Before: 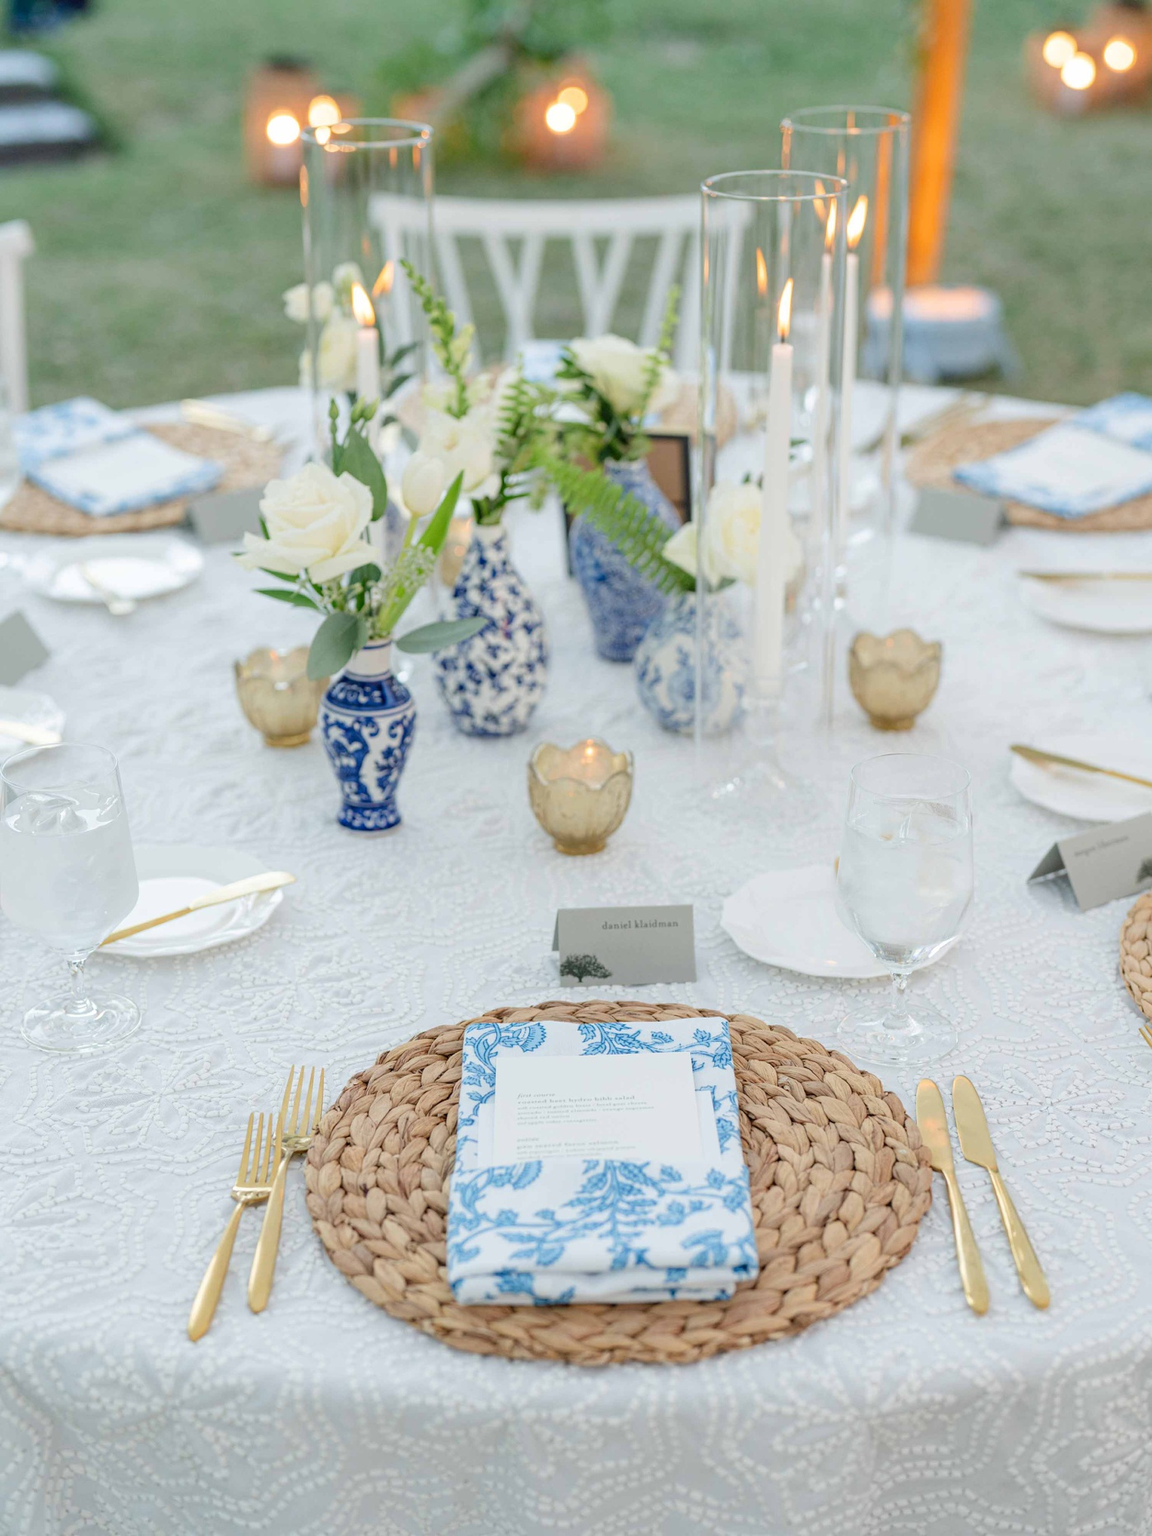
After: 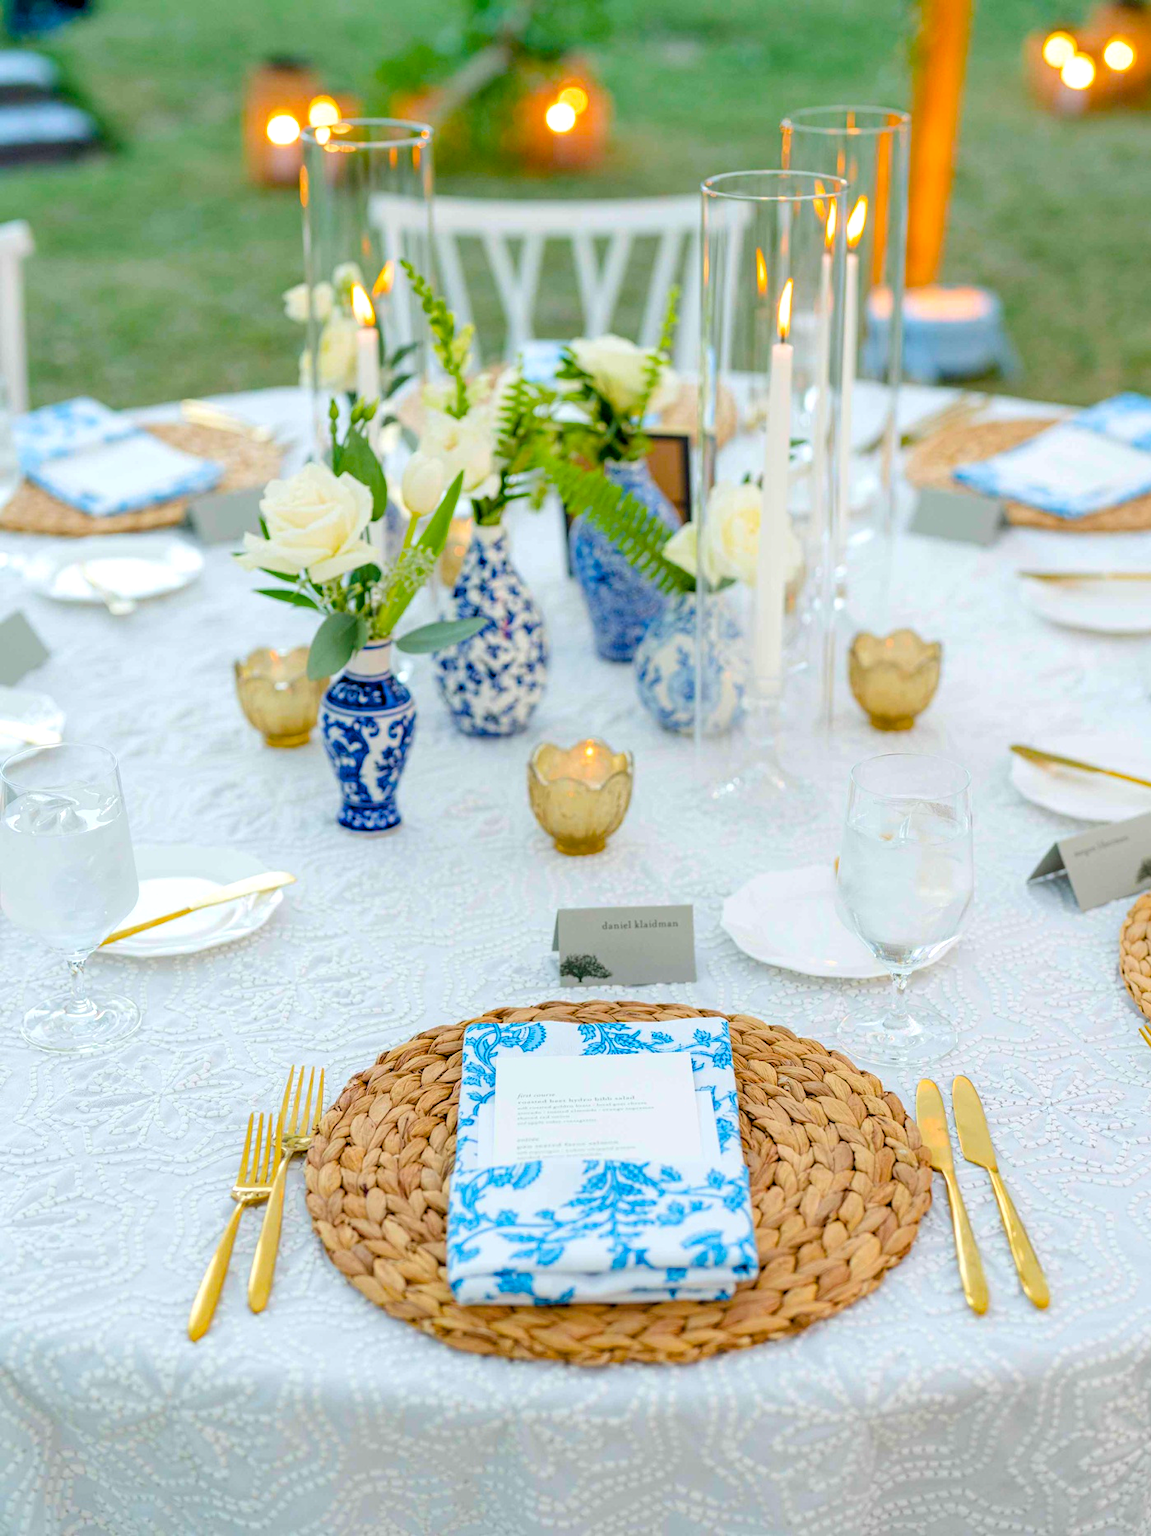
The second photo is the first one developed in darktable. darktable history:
color balance rgb: shadows lift › chroma 1.029%, shadows lift › hue 31.17°, global offset › luminance -1.007%, linear chroma grading › shadows 9.742%, linear chroma grading › highlights 9.102%, linear chroma grading › global chroma 14.593%, linear chroma grading › mid-tones 14.591%, perceptual saturation grading › global saturation 25.867%, global vibrance 30.446%, contrast 9.414%
